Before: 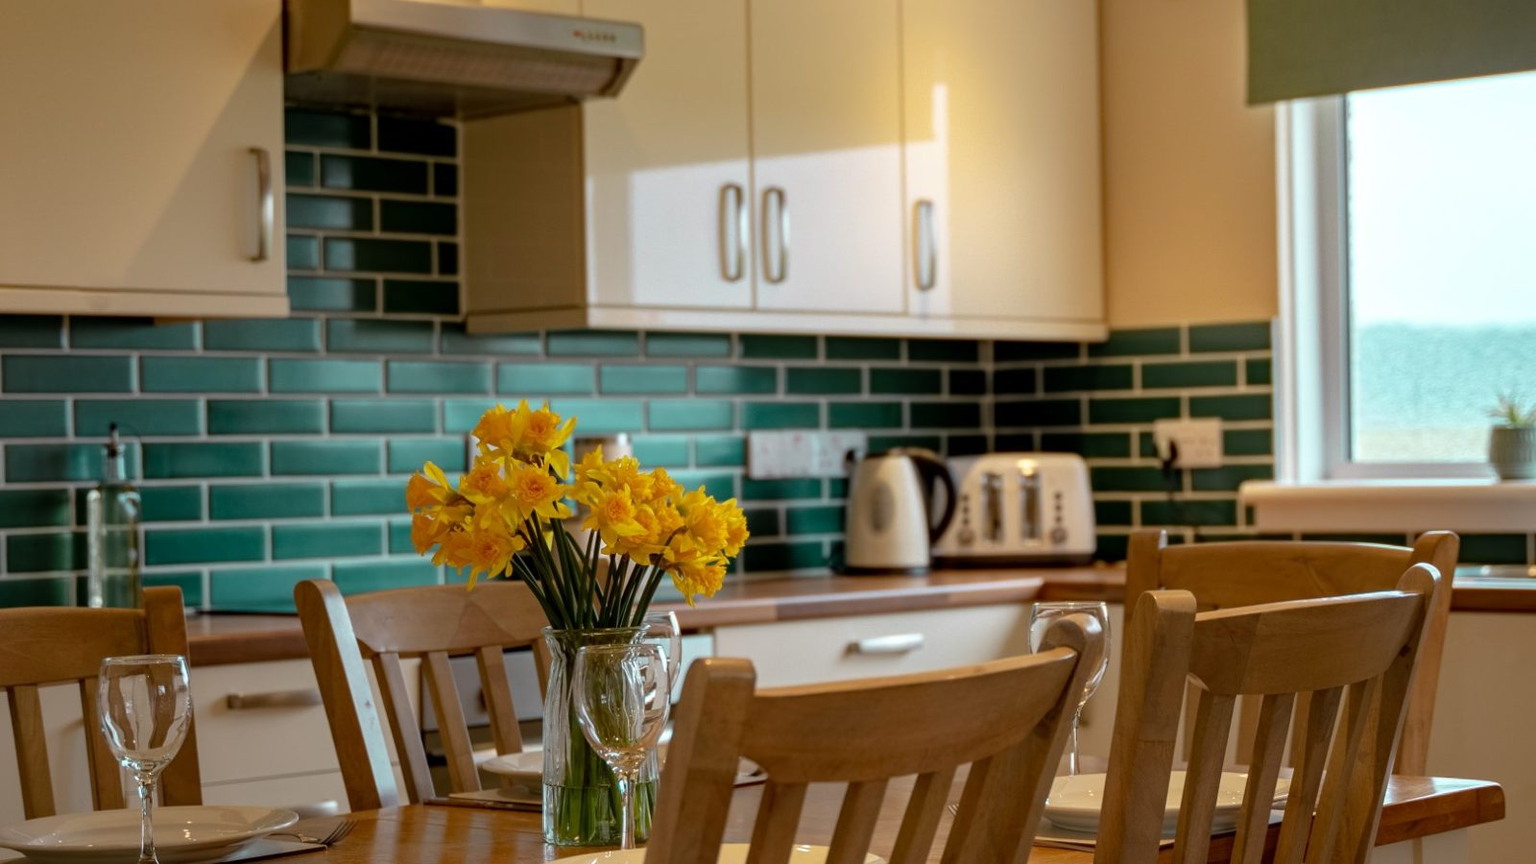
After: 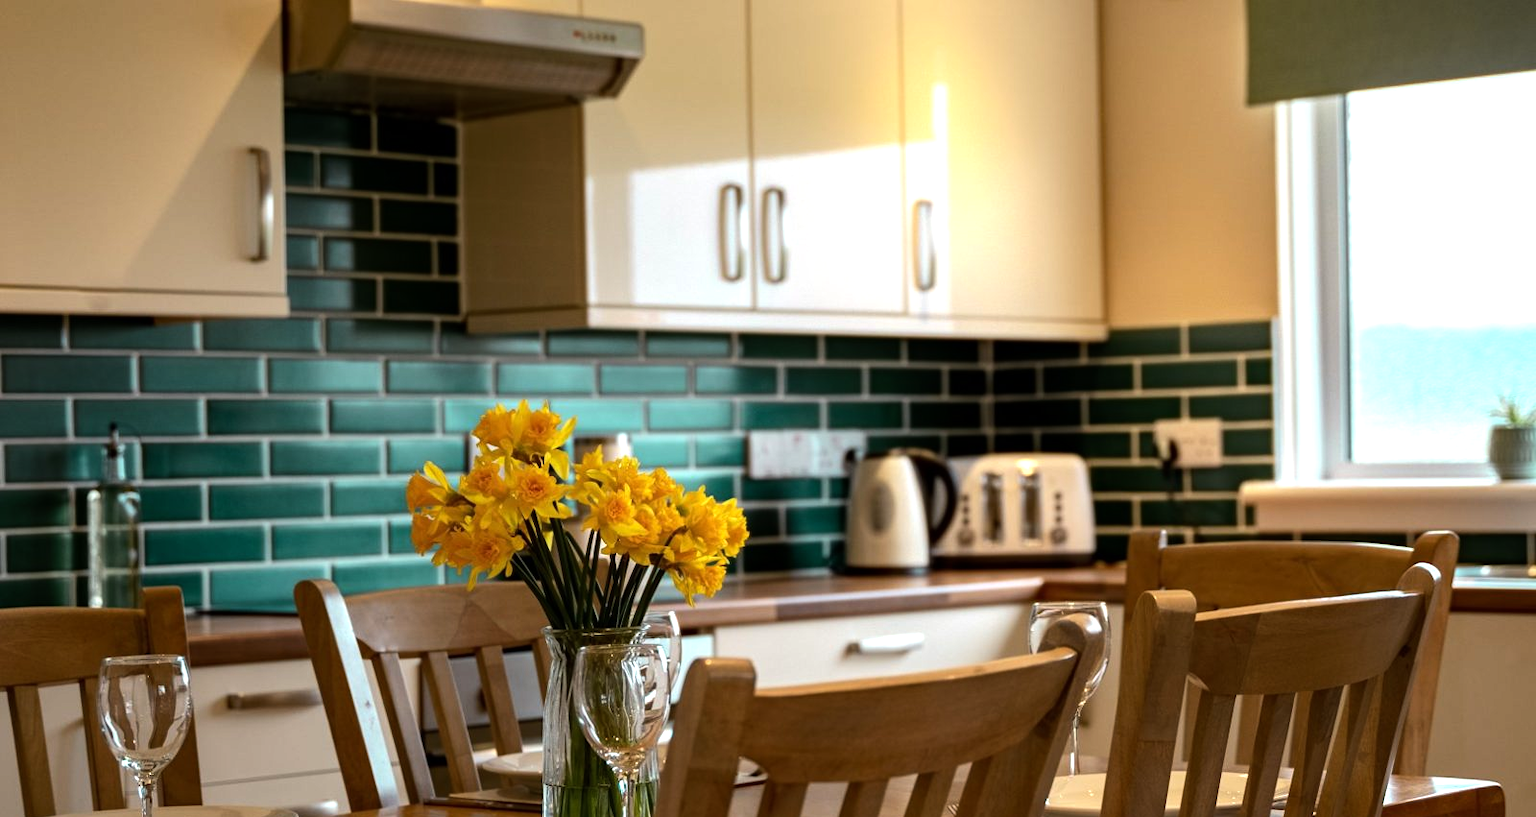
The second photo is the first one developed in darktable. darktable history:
tone equalizer: -8 EV -0.758 EV, -7 EV -0.732 EV, -6 EV -0.564 EV, -5 EV -0.383 EV, -3 EV 0.37 EV, -2 EV 0.6 EV, -1 EV 0.674 EV, +0 EV 0.723 EV, edges refinement/feathering 500, mask exposure compensation -1.57 EV, preserve details no
crop and rotate: top 0.002%, bottom 5.23%
